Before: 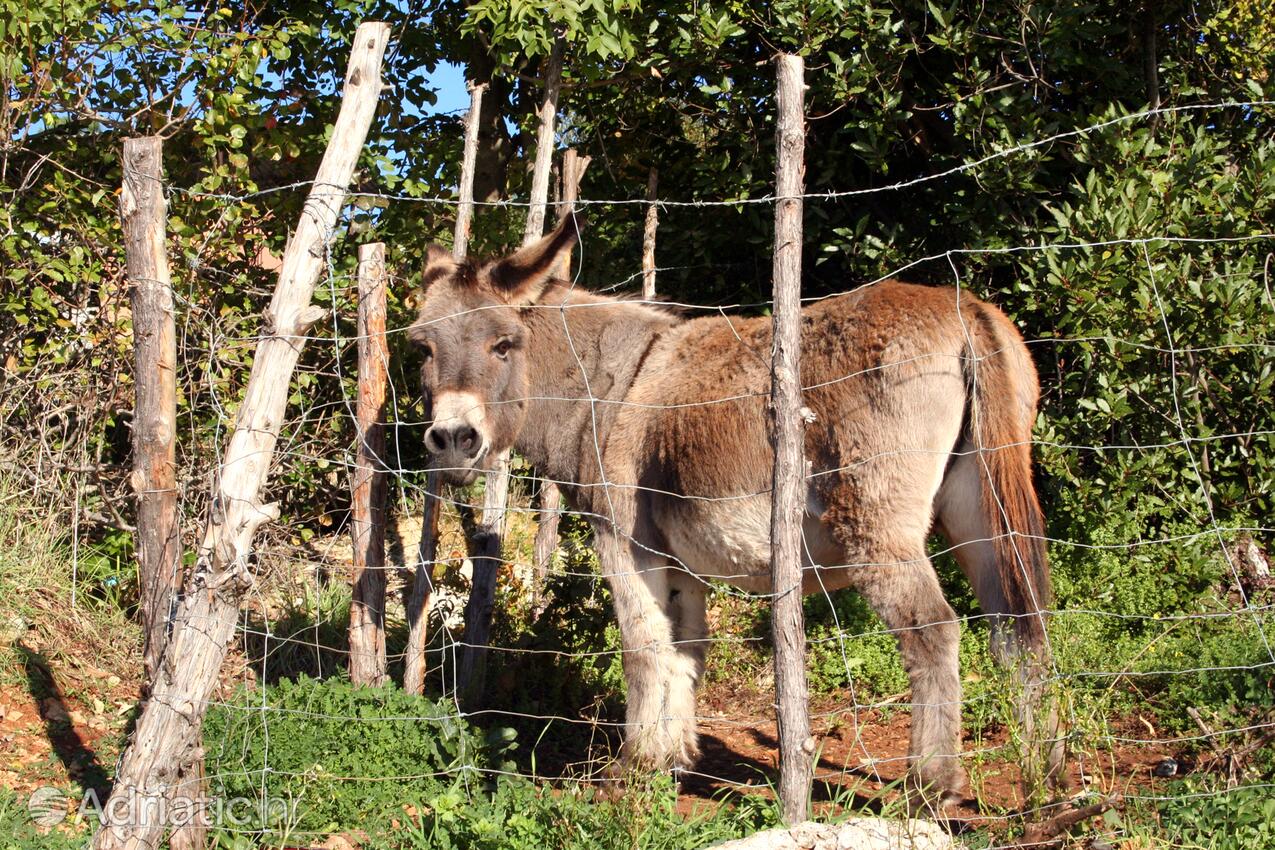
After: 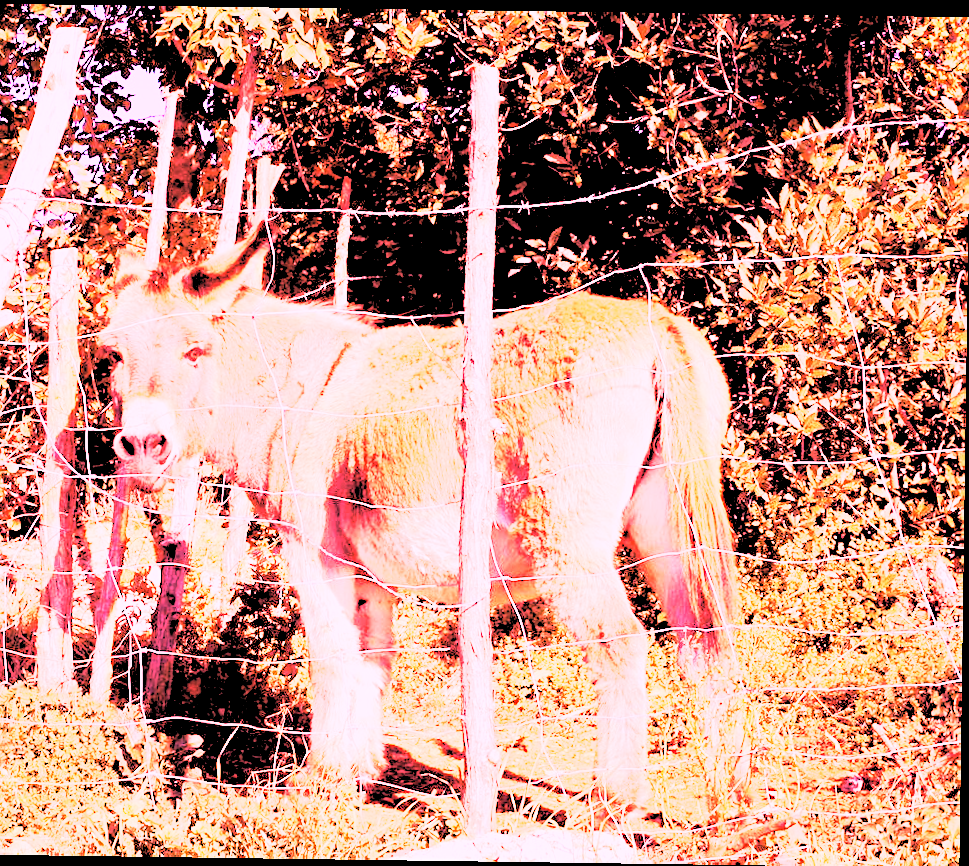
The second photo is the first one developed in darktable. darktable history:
crop and rotate: left 24.6%
rgb levels: levels [[0.034, 0.472, 0.904], [0, 0.5, 1], [0, 0.5, 1]]
base curve: curves: ch0 [(0, 0) (0.088, 0.125) (0.176, 0.251) (0.354, 0.501) (0.613, 0.749) (1, 0.877)], preserve colors none
contrast brightness saturation: contrast 0.1, brightness 0.3, saturation 0.14
sharpen: amount 0.2
white balance: red 4.26, blue 1.802
rotate and perspective: rotation 0.8°, automatic cropping off
